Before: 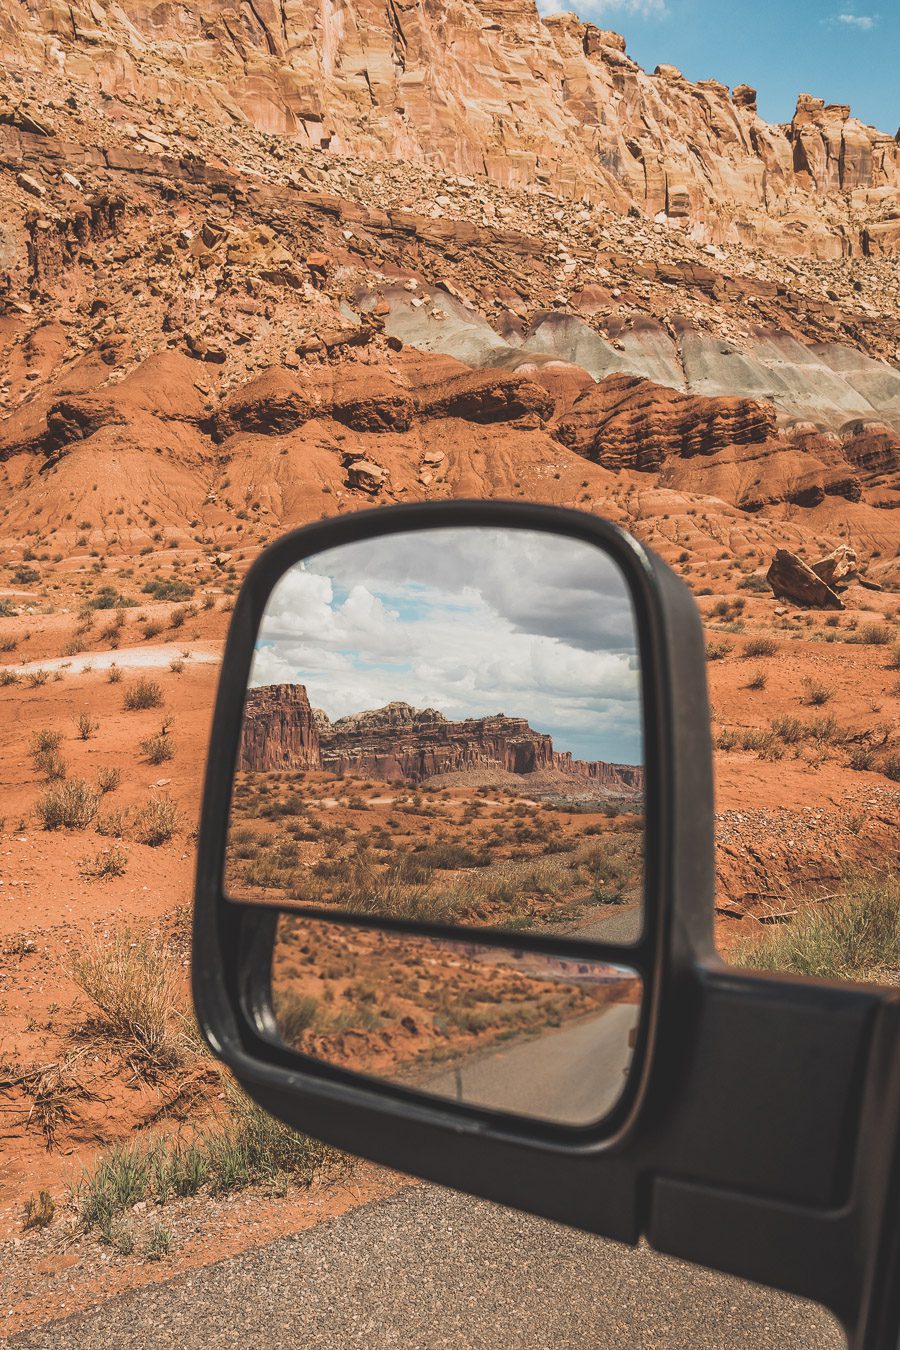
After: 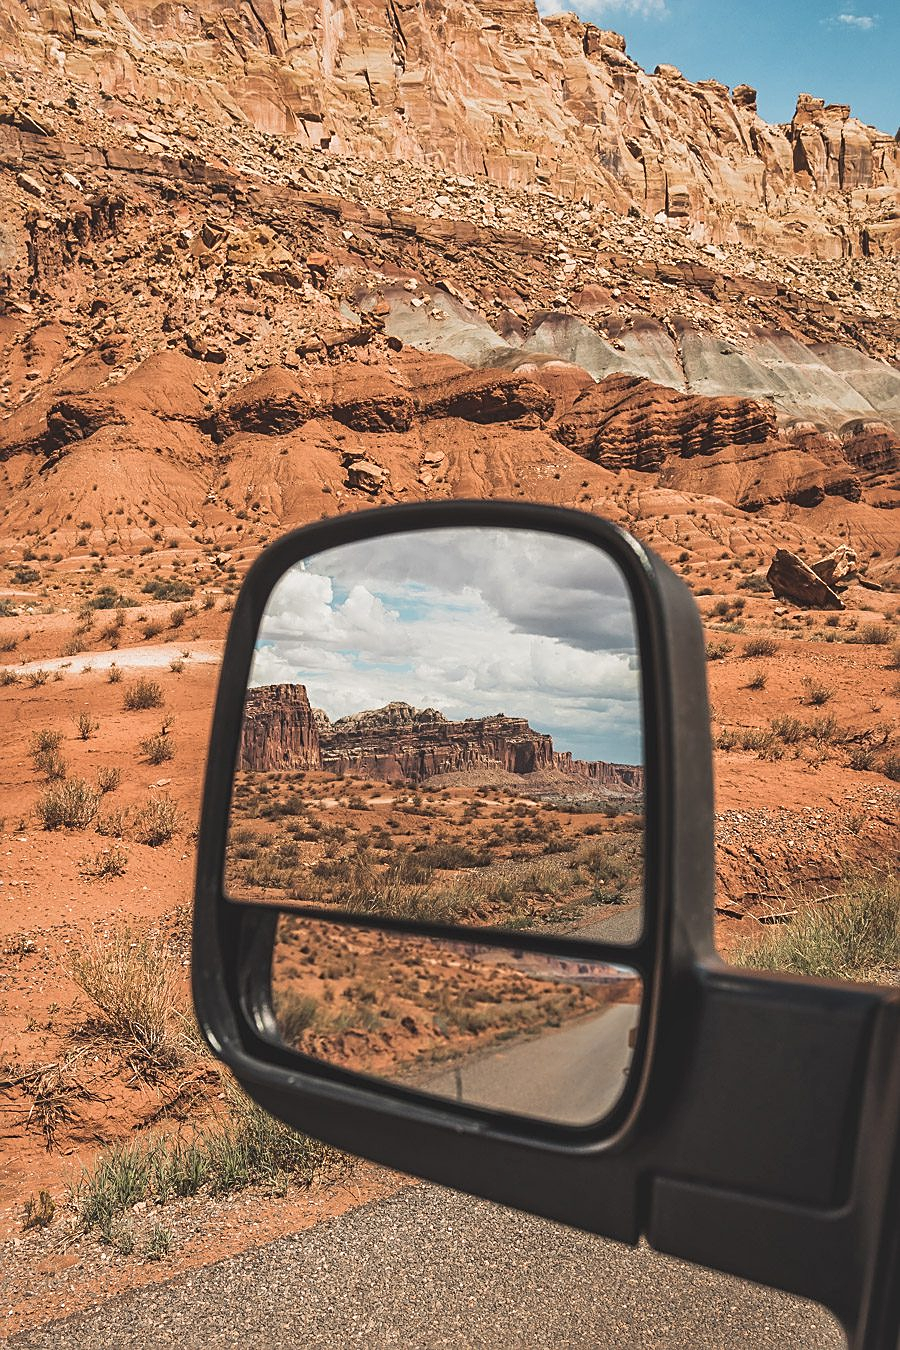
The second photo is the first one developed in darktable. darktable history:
local contrast: mode bilateral grid, contrast 25, coarseness 51, detail 122%, midtone range 0.2
sharpen: on, module defaults
